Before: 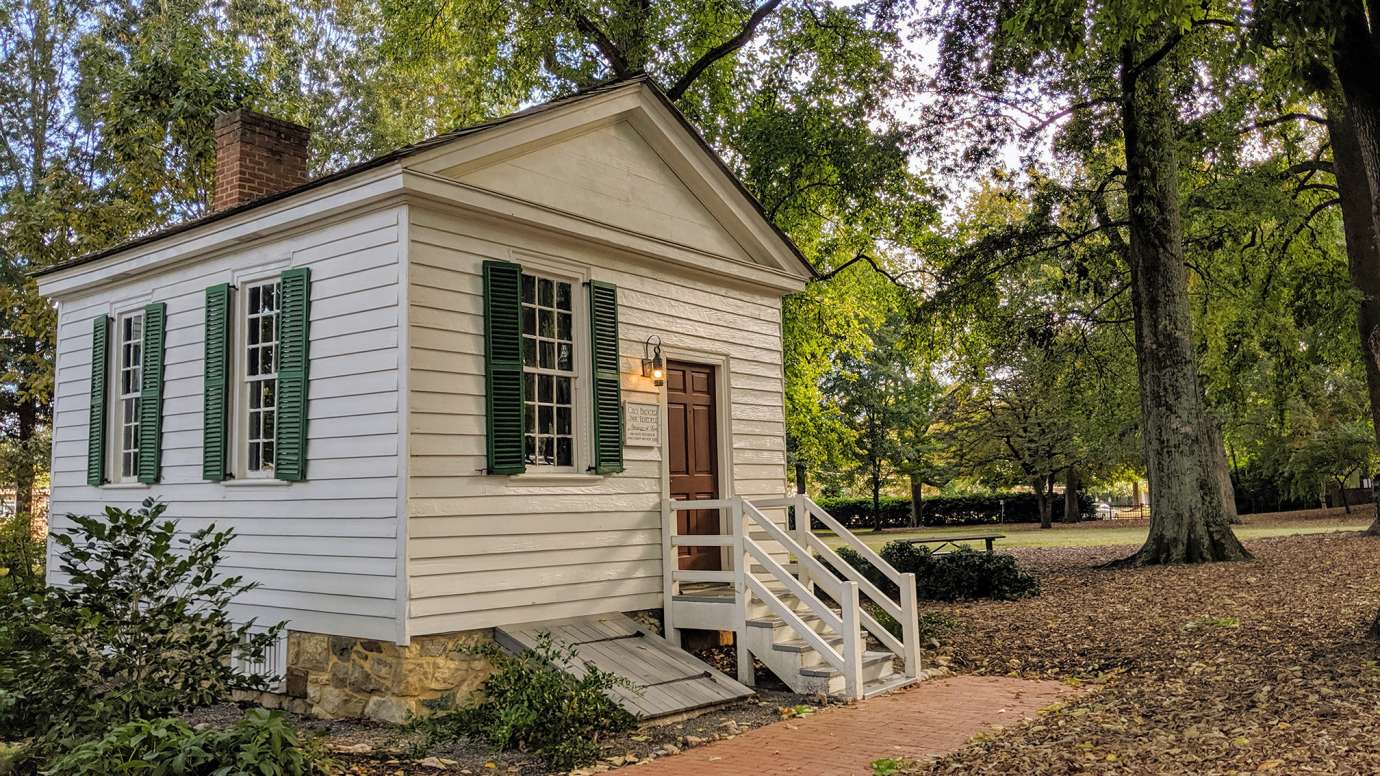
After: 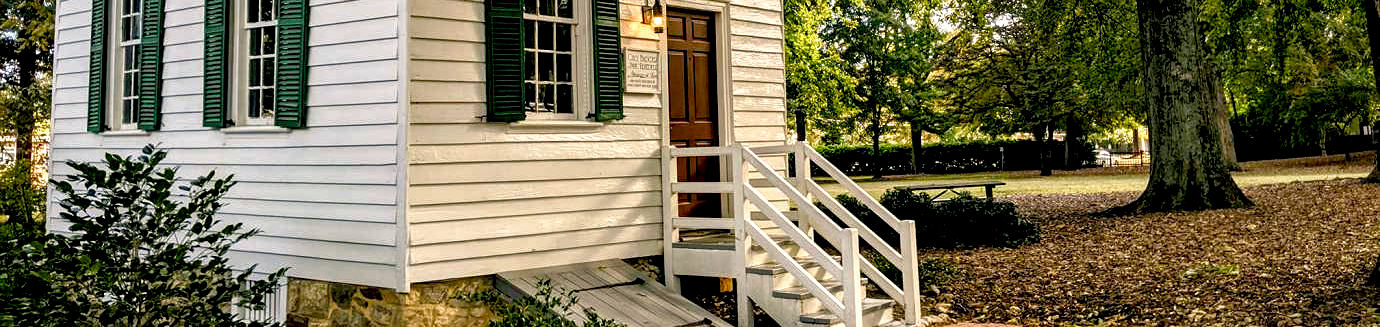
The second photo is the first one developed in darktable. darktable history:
crop: top 45.551%, bottom 12.262%
color balance rgb: shadows lift › chroma 2.79%, shadows lift › hue 190.66°, power › hue 171.85°, highlights gain › chroma 2.16%, highlights gain › hue 75.26°, global offset › luminance -0.51%, perceptual saturation grading › highlights -33.8%, perceptual saturation grading › mid-tones 14.98%, perceptual saturation grading › shadows 48.43%, perceptual brilliance grading › highlights 15.68%, perceptual brilliance grading › mid-tones 6.62%, perceptual brilliance grading › shadows -14.98%, global vibrance 11.32%, contrast 5.05%
base curve: curves: ch0 [(0.017, 0) (0.425, 0.441) (0.844, 0.933) (1, 1)], preserve colors none
